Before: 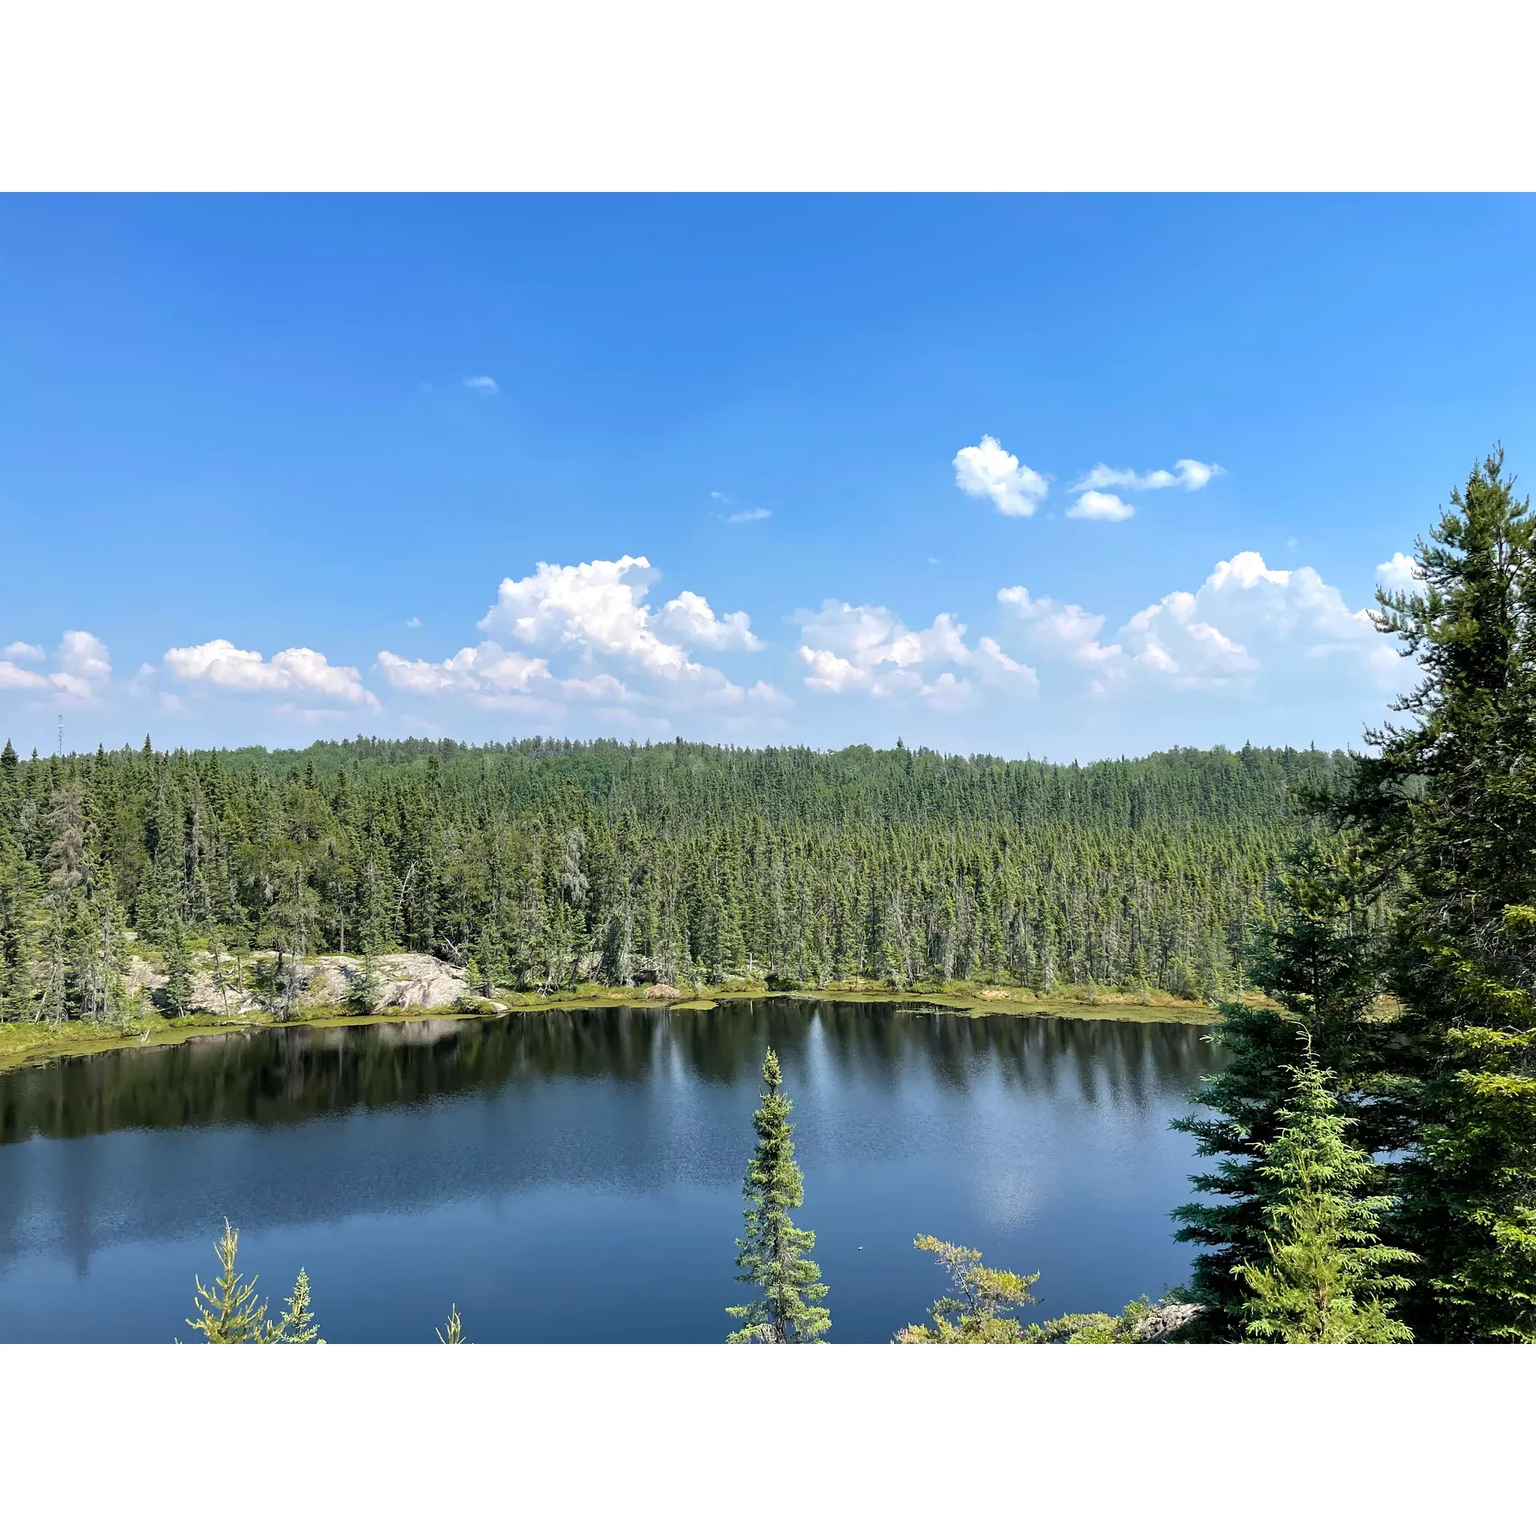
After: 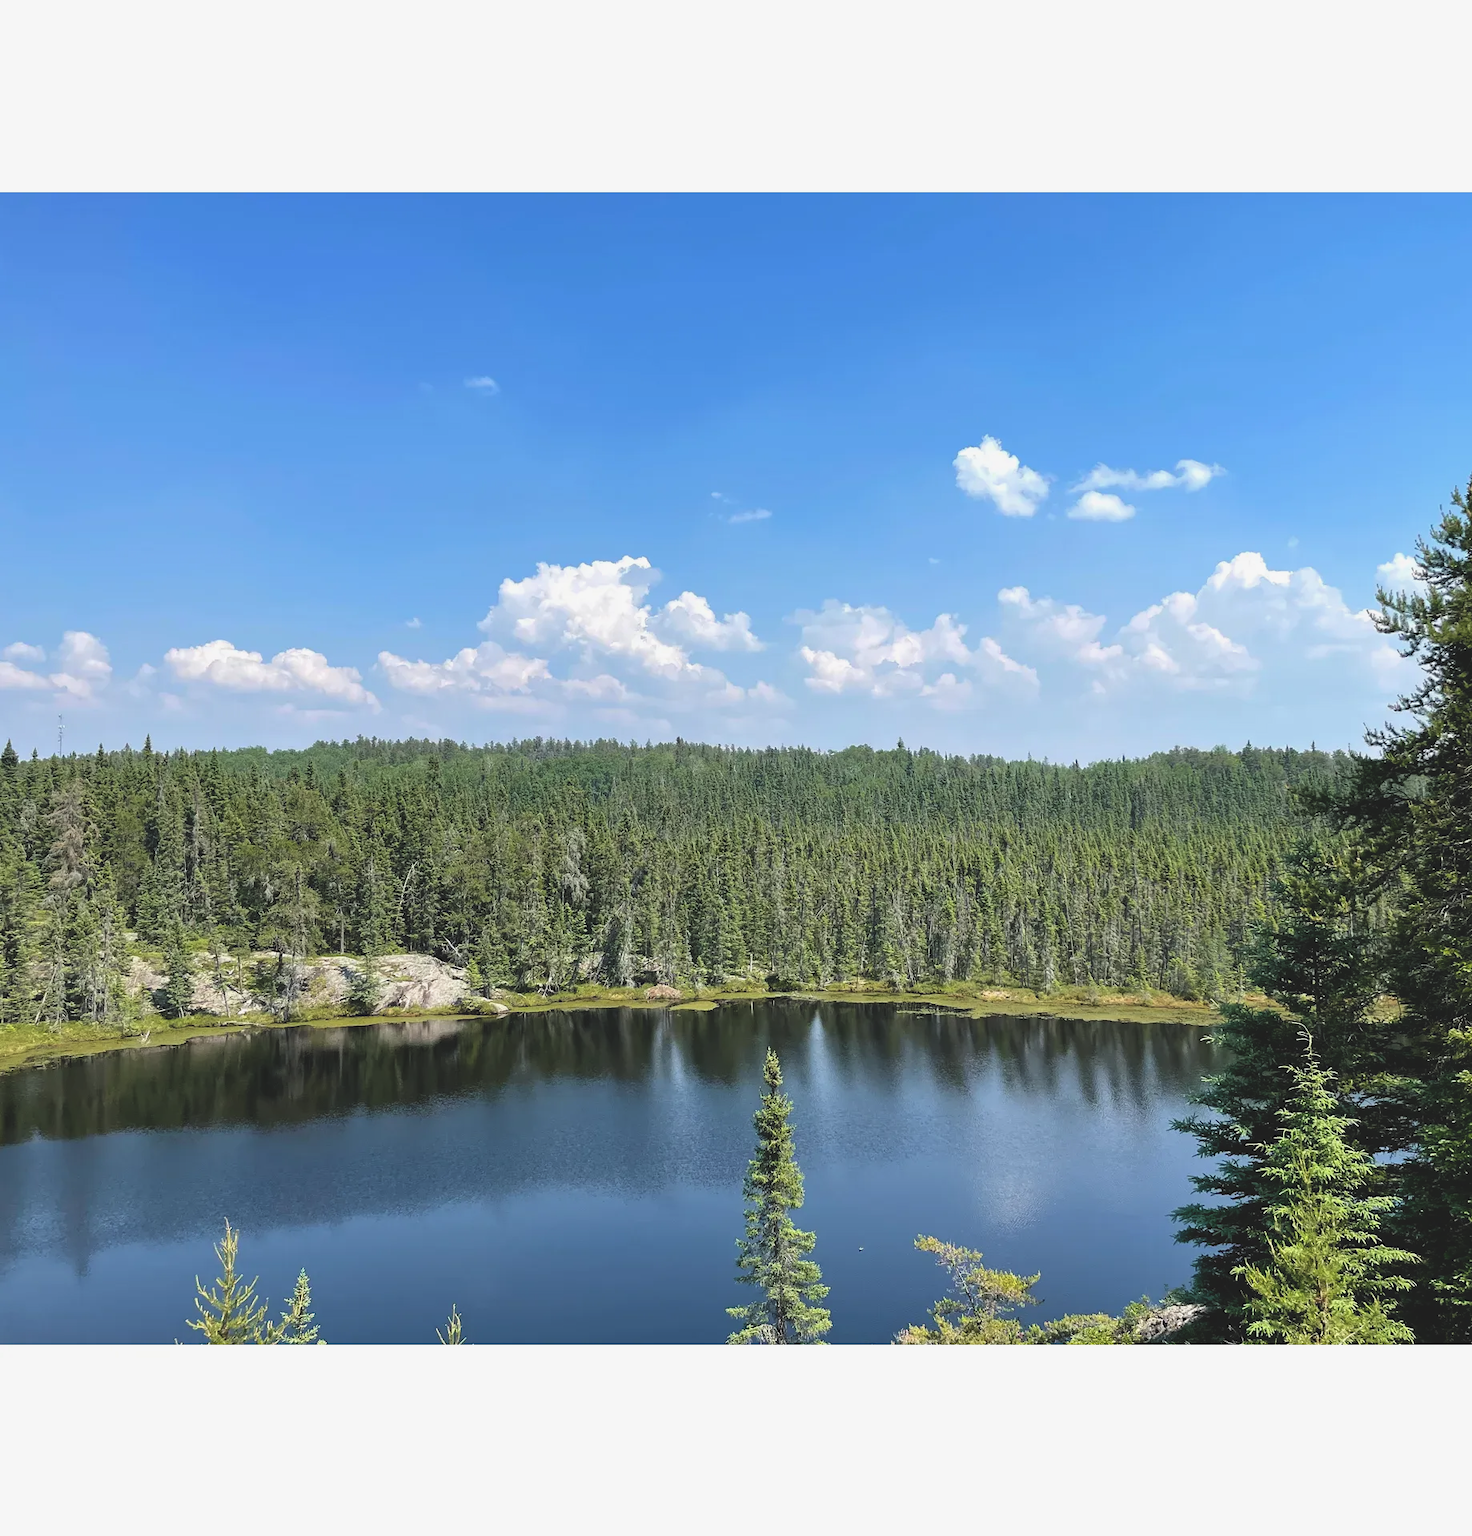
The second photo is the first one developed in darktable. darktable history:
crop: right 4.126%, bottom 0.031%
exposure: black level correction -0.015, exposure -0.125 EV, compensate highlight preservation false
